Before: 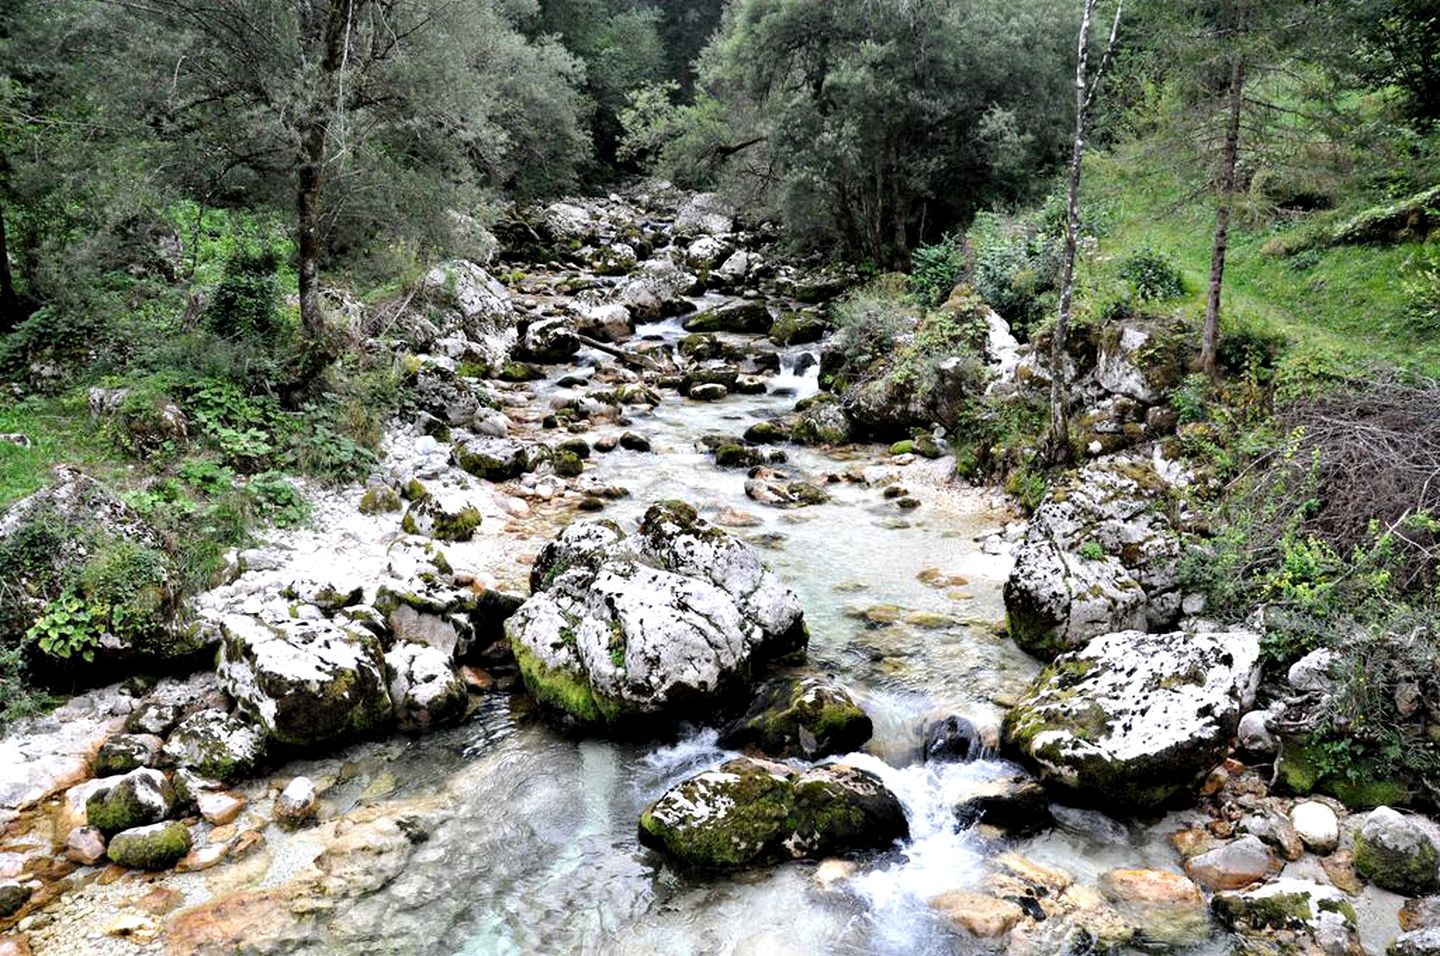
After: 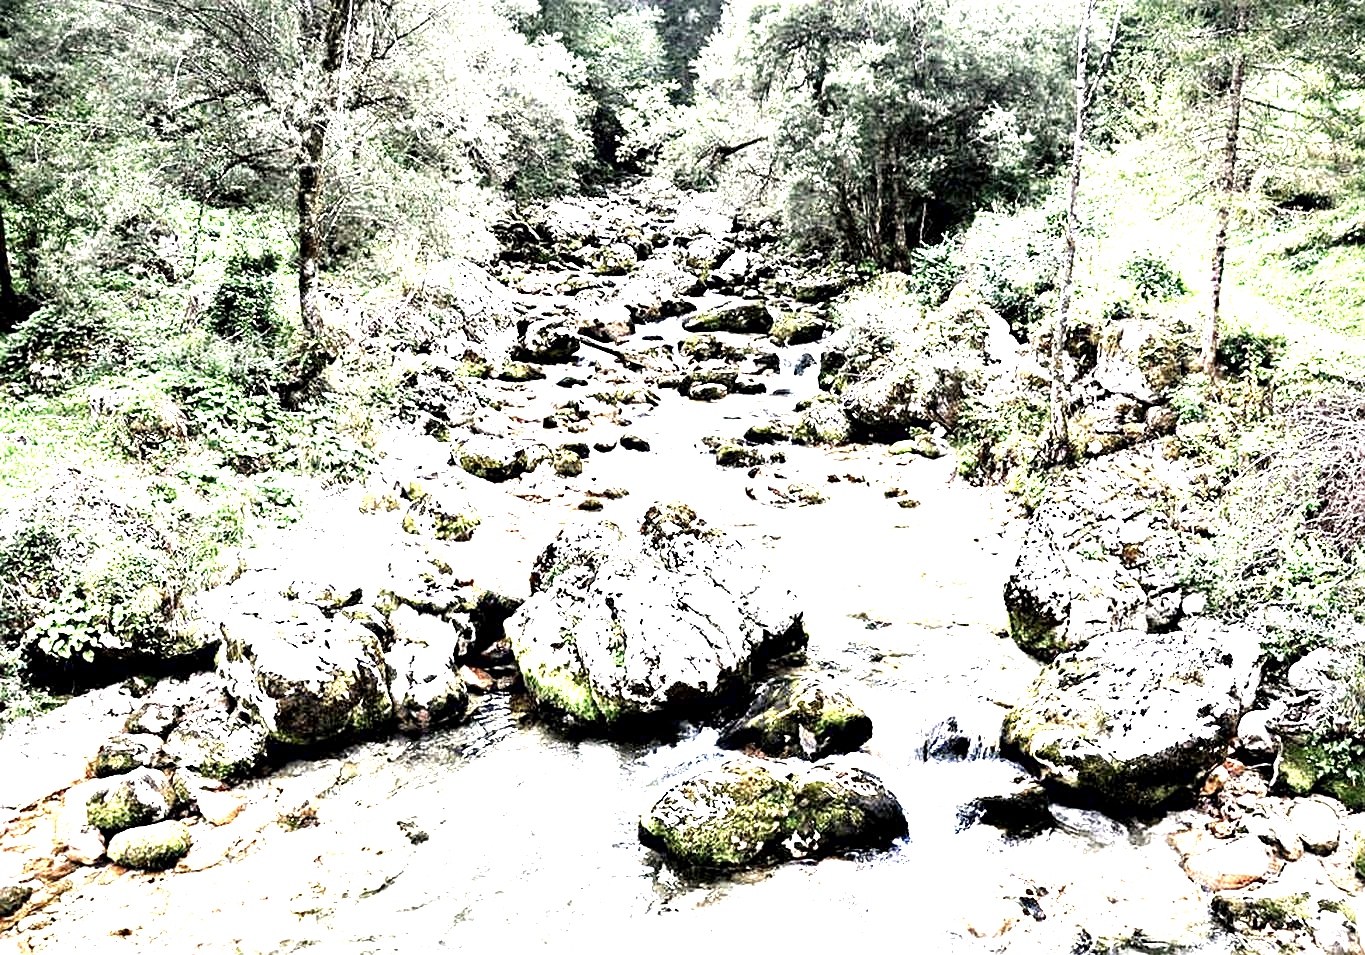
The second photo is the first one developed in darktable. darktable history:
exposure: exposure 2.25 EV, compensate highlight preservation false
crop and rotate: left 0%, right 5.145%
vignetting: fall-off start 80.99%, fall-off radius 61.44%, brightness -0.572, saturation 0.002, automatic ratio true, width/height ratio 1.412, unbound false
sharpen: on, module defaults
local contrast: mode bilateral grid, contrast 21, coarseness 49, detail 101%, midtone range 0.2
color balance rgb: highlights gain › chroma 1.702%, highlights gain › hue 56.48°, perceptual saturation grading › global saturation -32.703%
tone equalizer: -8 EV -0.754 EV, -7 EV -0.736 EV, -6 EV -0.637 EV, -5 EV -0.382 EV, -3 EV 0.389 EV, -2 EV 0.6 EV, -1 EV 0.687 EV, +0 EV 0.723 EV
contrast brightness saturation: contrast 0.069, brightness -0.137, saturation 0.117
